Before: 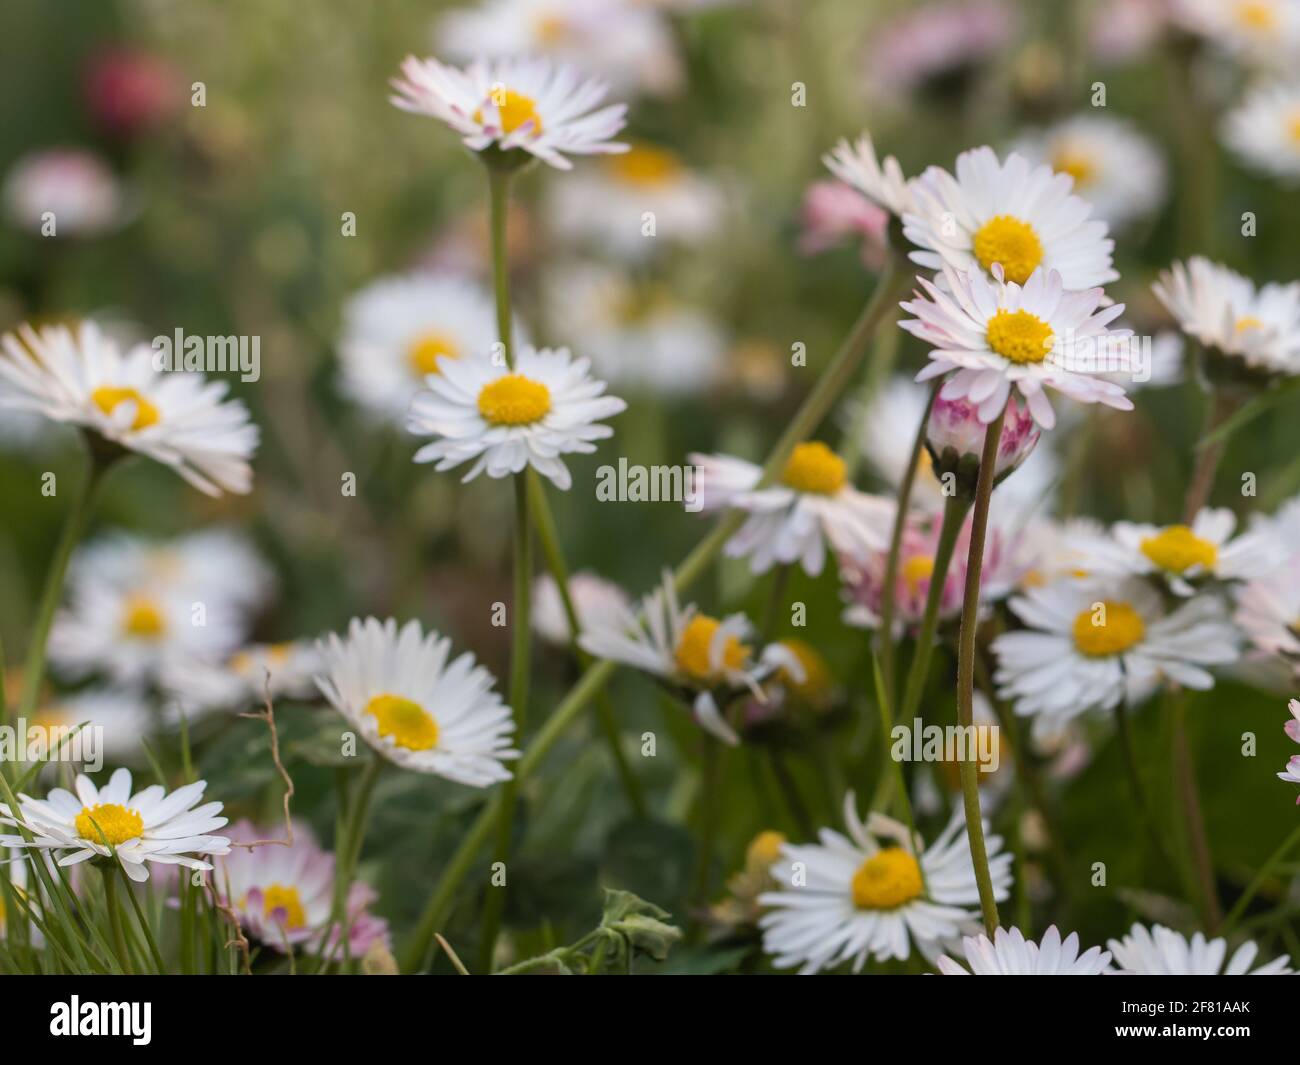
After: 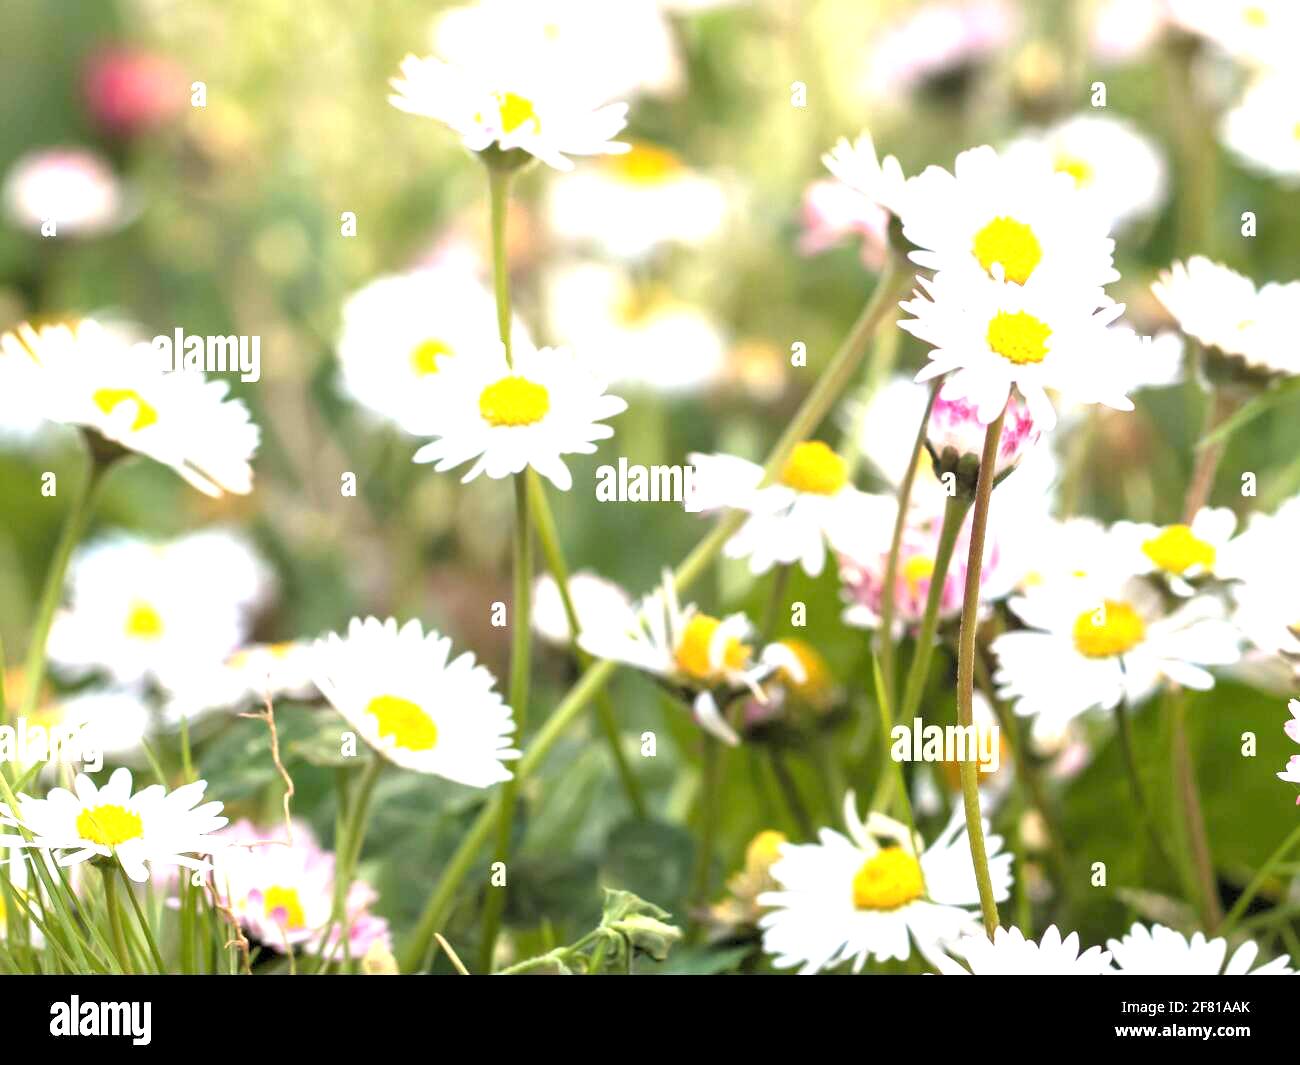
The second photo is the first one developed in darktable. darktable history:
rgb levels: levels [[0.013, 0.434, 0.89], [0, 0.5, 1], [0, 0.5, 1]]
exposure: black level correction 0, exposure 1.741 EV, compensate exposure bias true, compensate highlight preservation false
